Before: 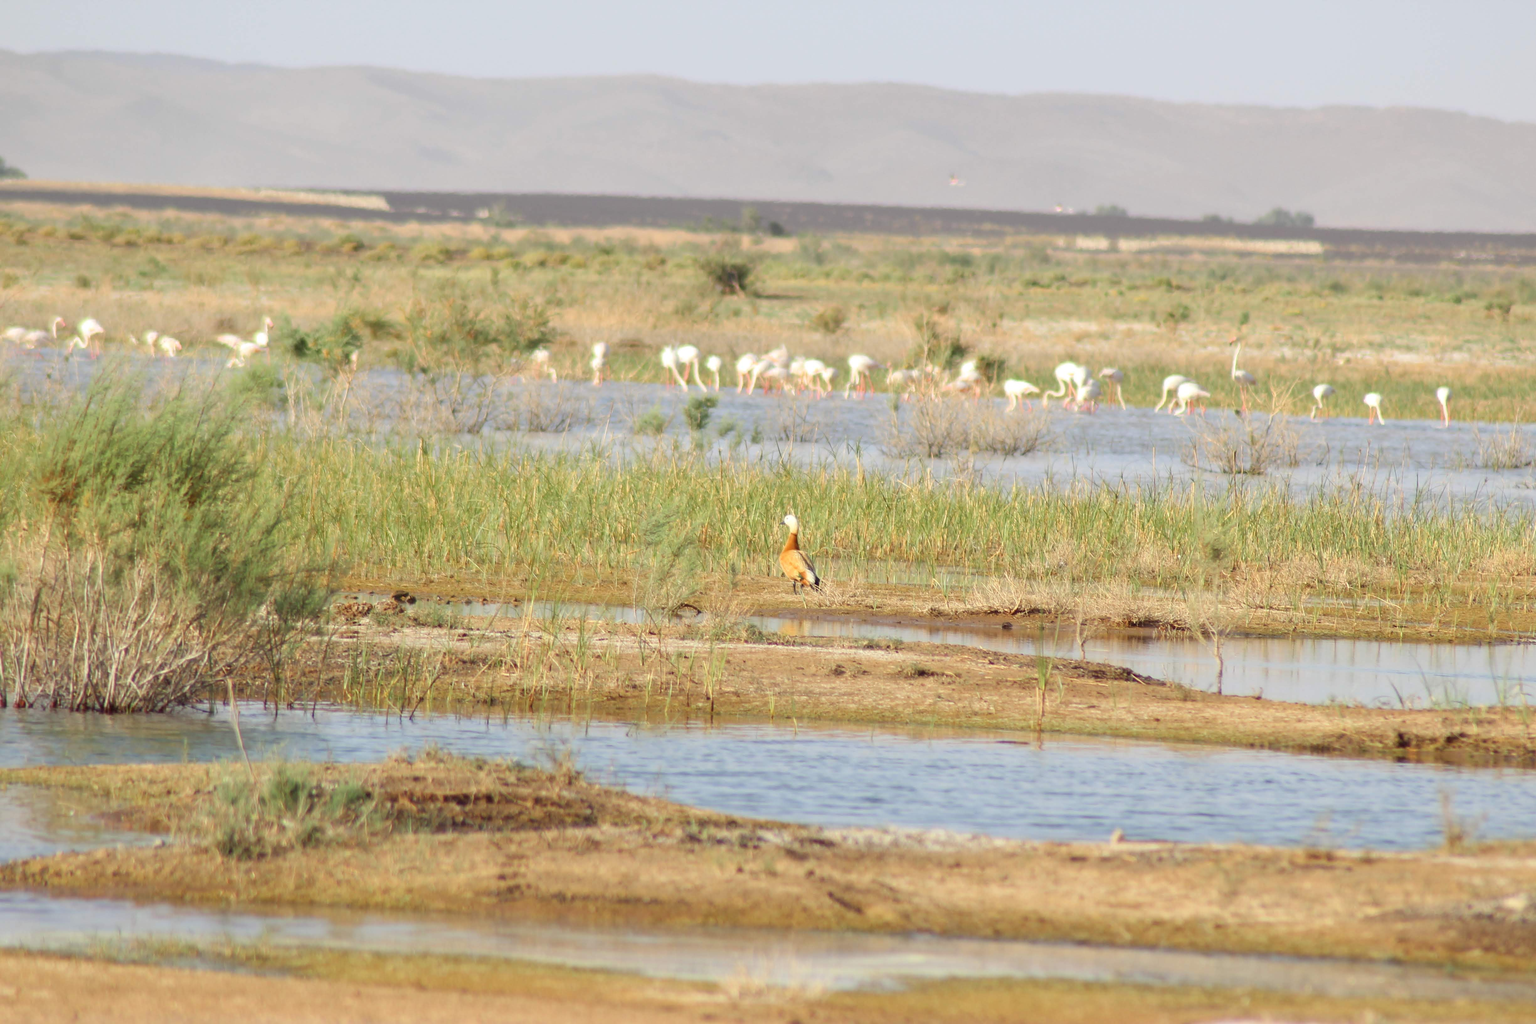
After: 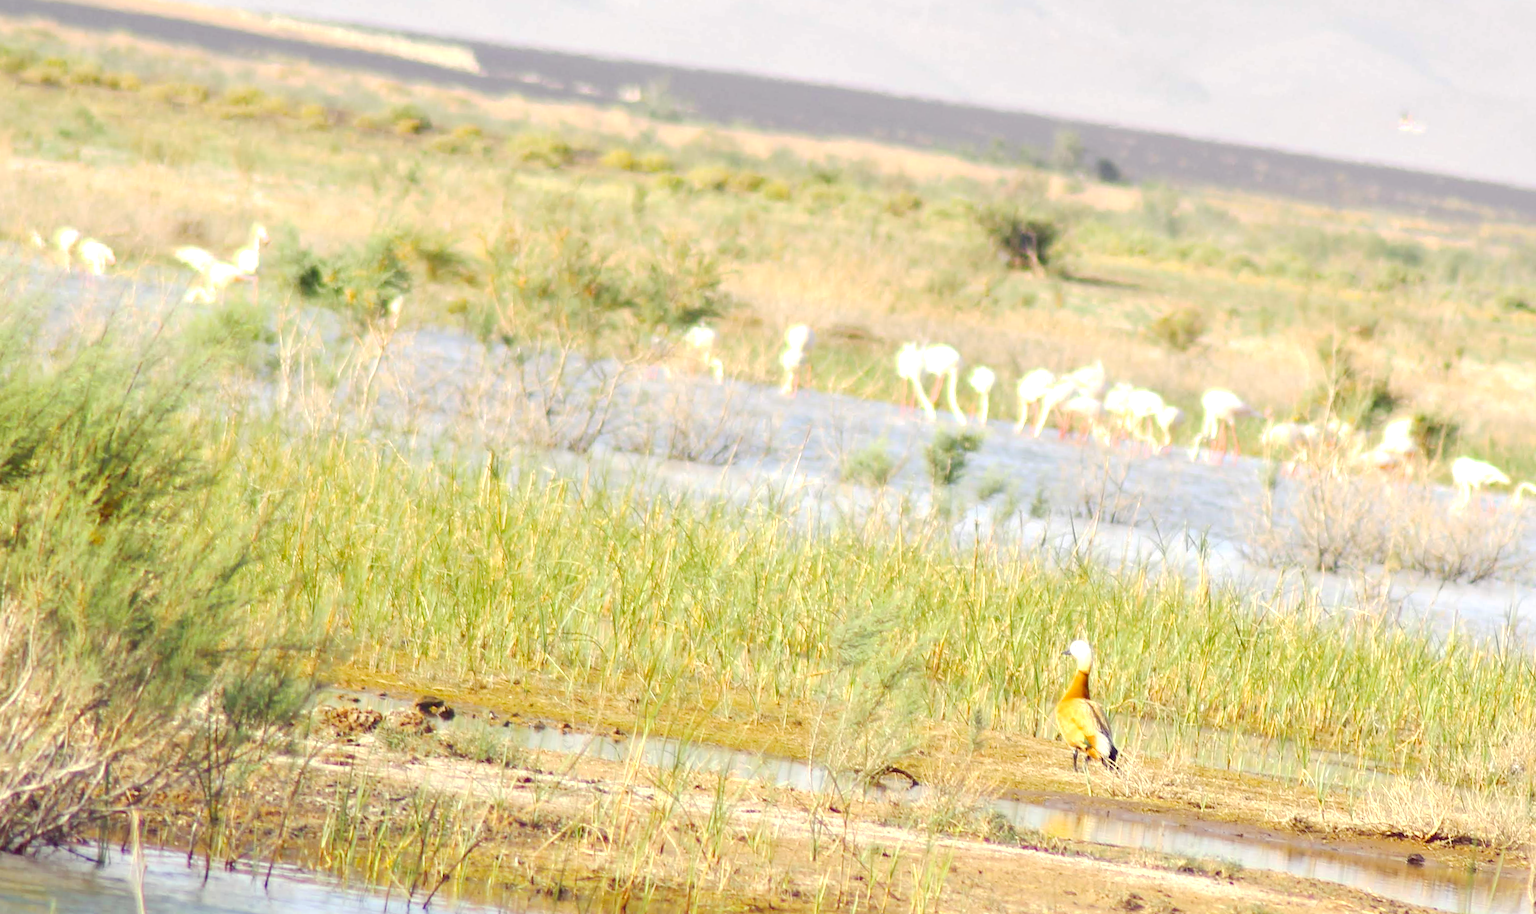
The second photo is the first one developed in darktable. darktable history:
crop and rotate: angle -6.09°, left 2.263%, top 6.732%, right 27.534%, bottom 30.54%
base curve: curves: ch0 [(0, 0) (0.158, 0.273) (0.879, 0.895) (1, 1)], preserve colors none
color balance rgb: shadows lift › luminance -21.812%, shadows lift › chroma 6.511%, shadows lift › hue 268.59°, linear chroma grading › global chroma -0.776%, perceptual saturation grading › global saturation 30.616%, perceptual brilliance grading › global brilliance -4.998%, perceptual brilliance grading › highlights 24.597%, perceptual brilliance grading › mid-tones 7.044%, perceptual brilliance grading › shadows -4.666%
